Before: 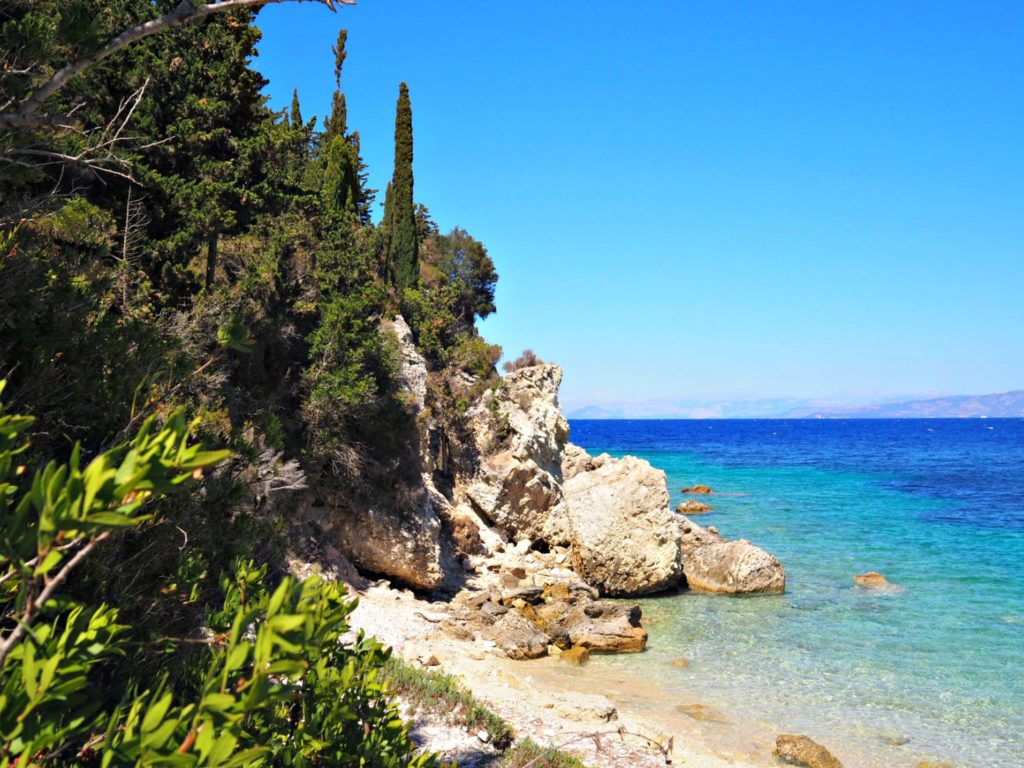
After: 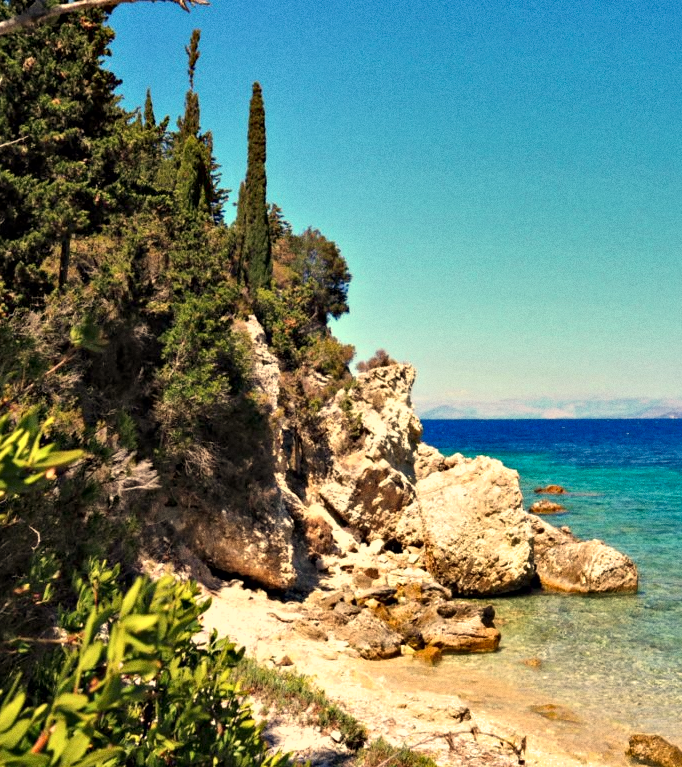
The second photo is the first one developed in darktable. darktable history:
grain: coarseness 0.09 ISO
white balance: red 1.123, blue 0.83
contrast equalizer: y [[0.524, 0.538, 0.547, 0.548, 0.538, 0.524], [0.5 ×6], [0.5 ×6], [0 ×6], [0 ×6]]
shadows and highlights: radius 108.52, shadows 23.73, highlights -59.32, low approximation 0.01, soften with gaussian
crop and rotate: left 14.385%, right 18.948%
